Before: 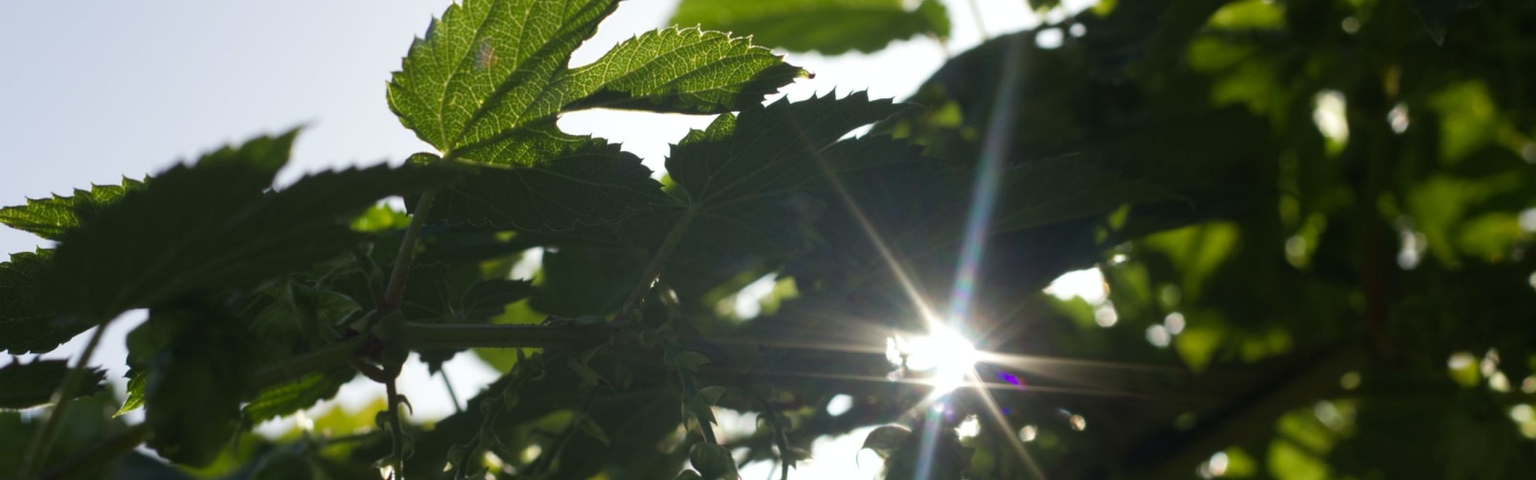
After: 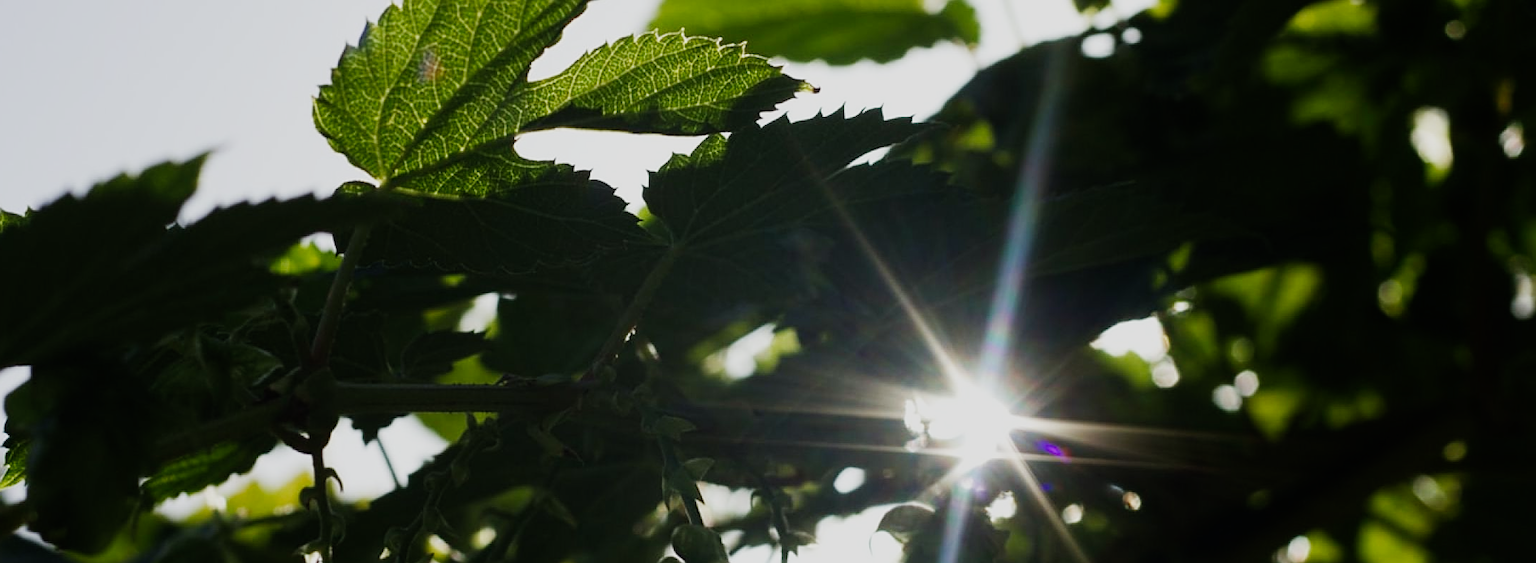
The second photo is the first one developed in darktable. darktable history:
sharpen: on, module defaults
crop: left 8.026%, right 7.374%
sigmoid: contrast 1.6, skew -0.2, preserve hue 0%, red attenuation 0.1, red rotation 0.035, green attenuation 0.1, green rotation -0.017, blue attenuation 0.15, blue rotation -0.052, base primaries Rec2020
